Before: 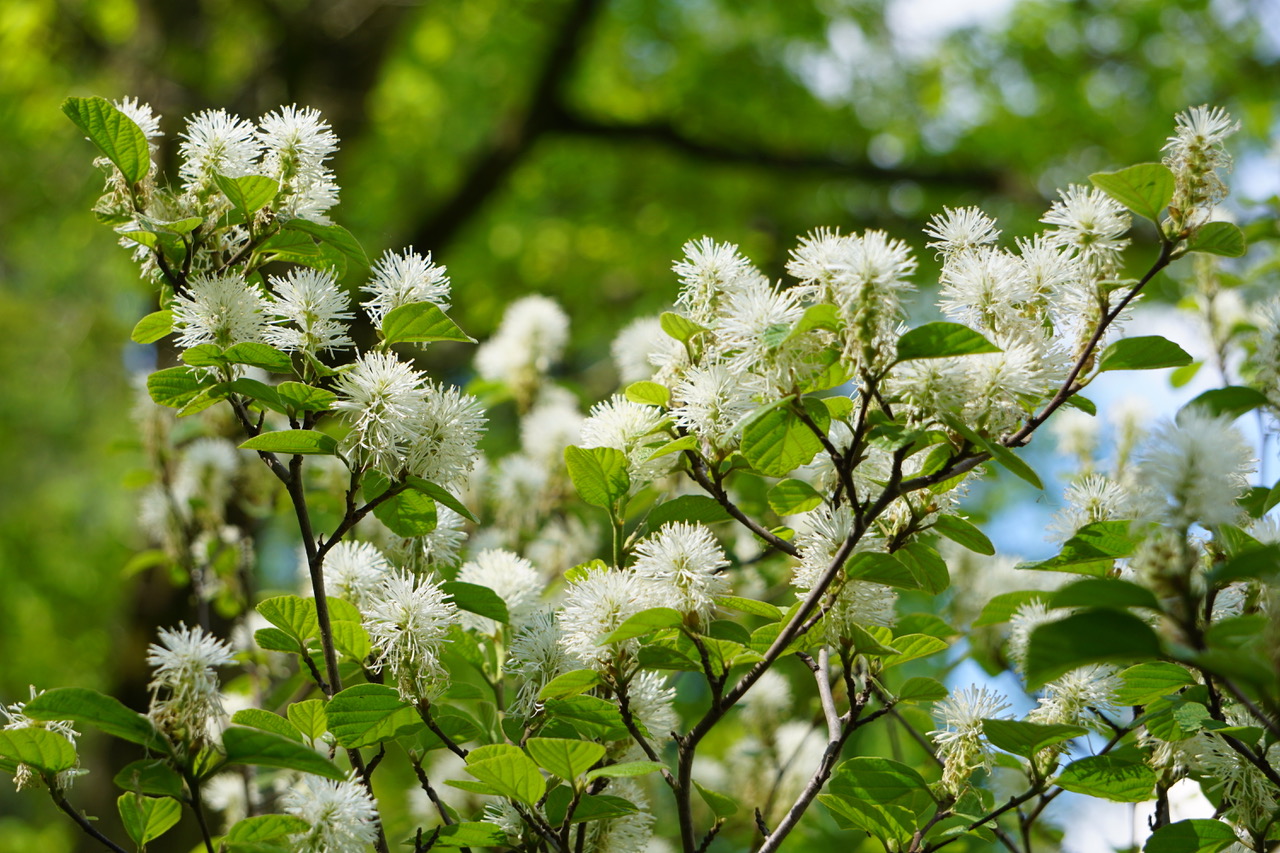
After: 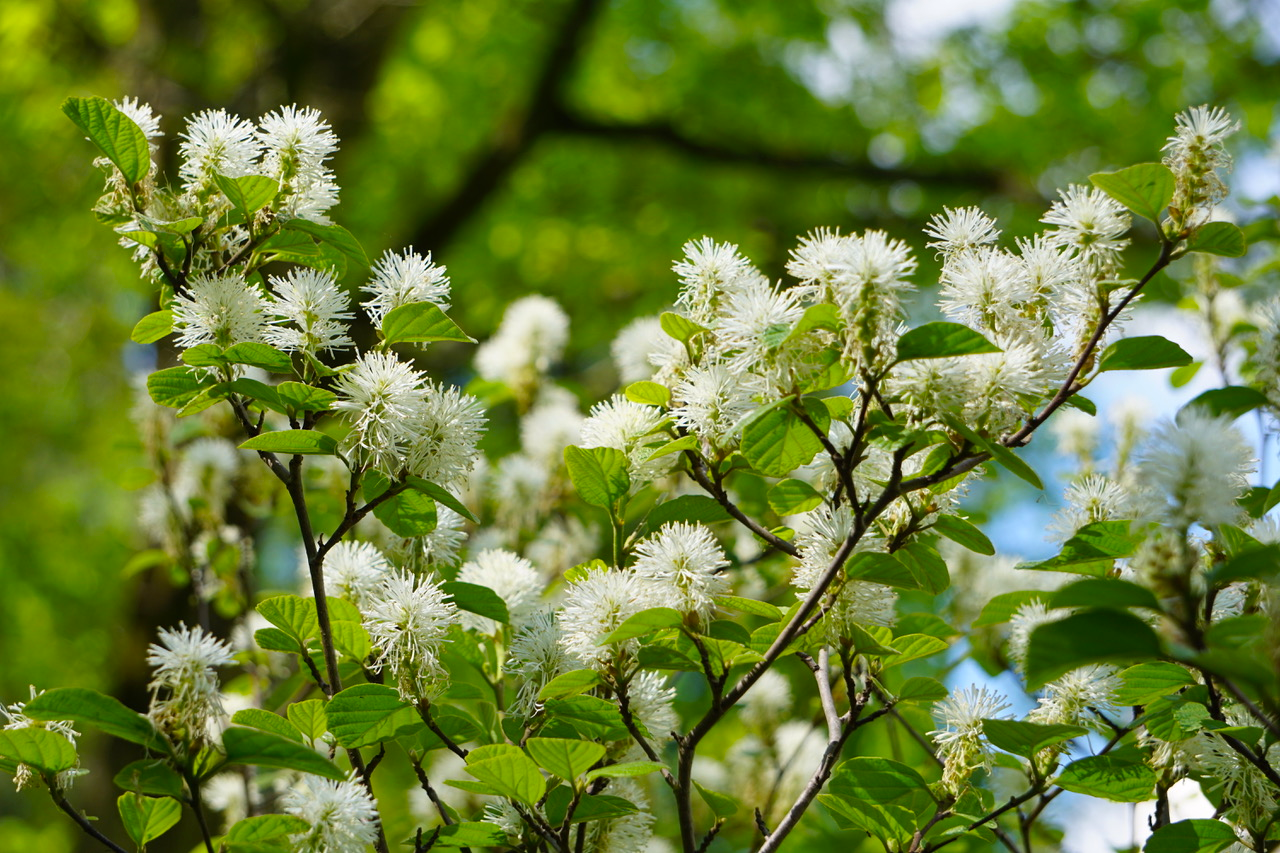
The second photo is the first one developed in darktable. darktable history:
shadows and highlights: radius 108.52, shadows 40.68, highlights -72.88, low approximation 0.01, soften with gaussian
color balance: output saturation 110%
